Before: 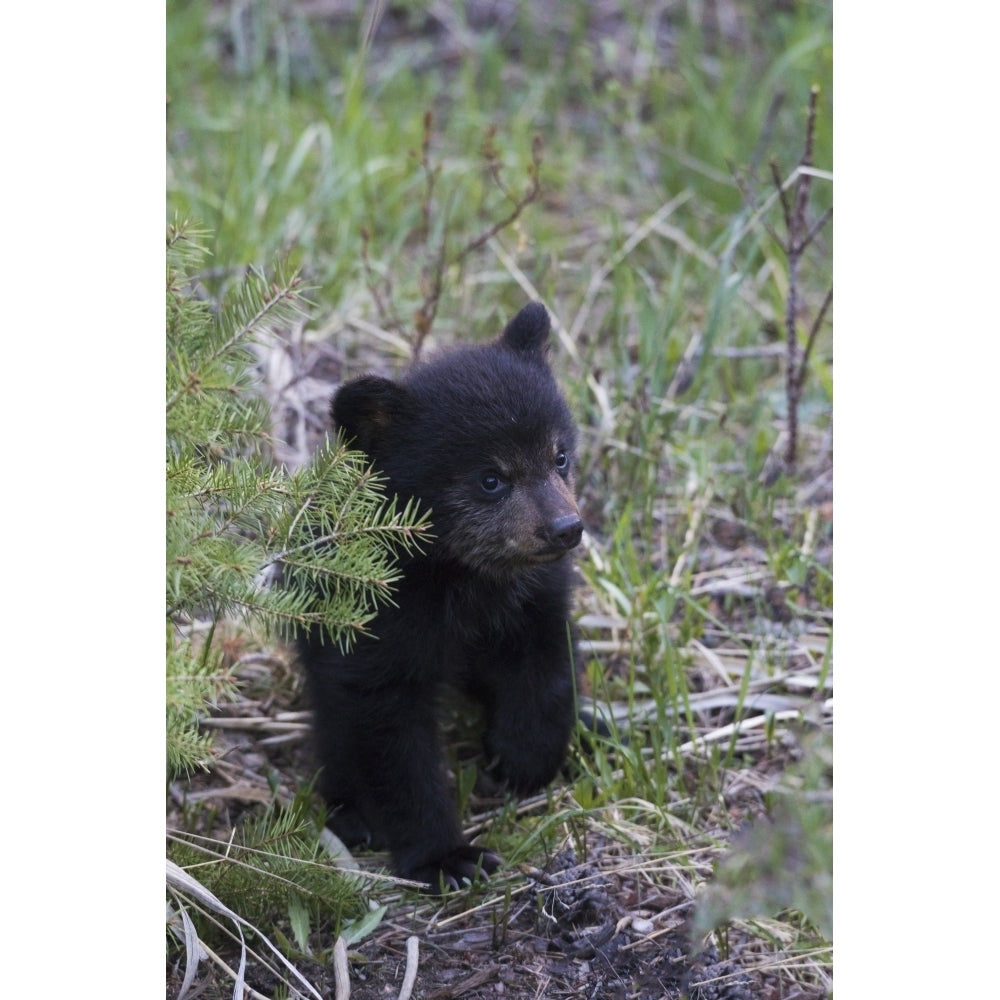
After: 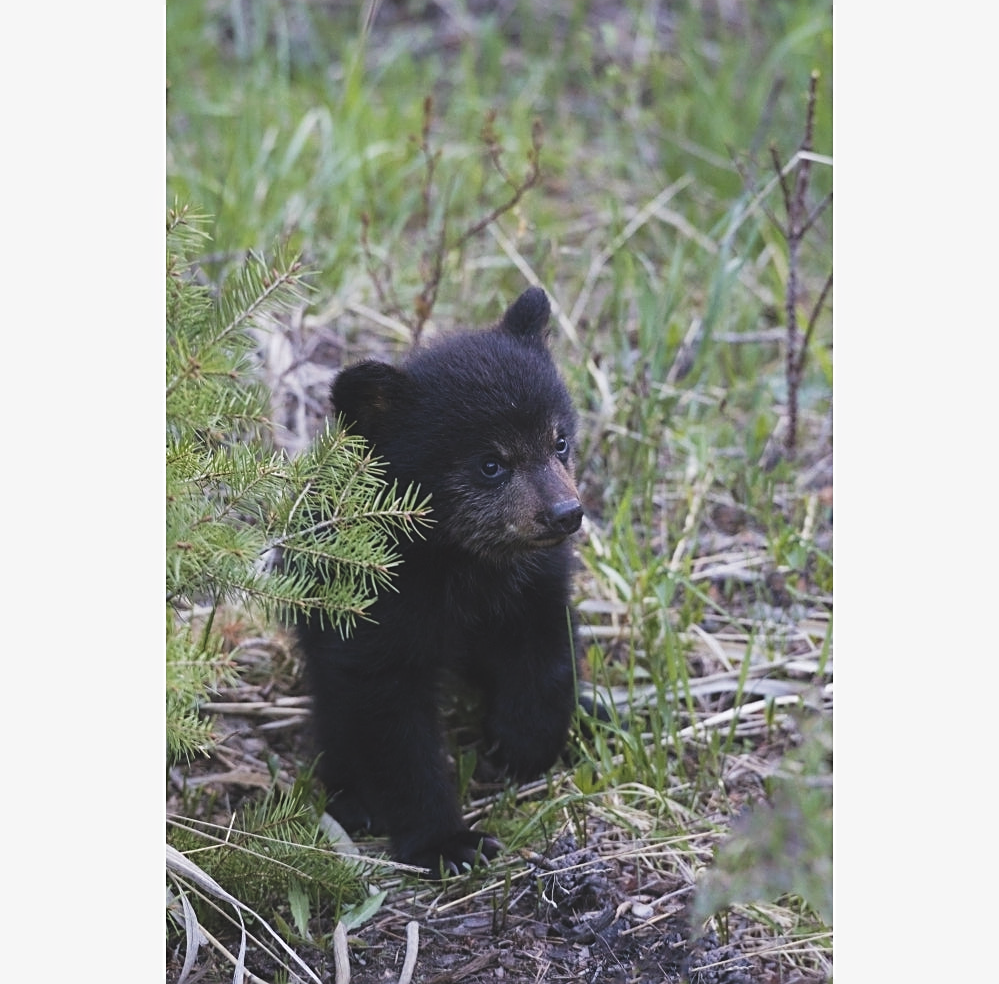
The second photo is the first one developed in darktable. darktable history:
exposure: black level correction -0.016, compensate exposure bias true, compensate highlight preservation false
crop: top 1.531%, right 0.003%
sharpen: on, module defaults
tone equalizer: on, module defaults
shadows and highlights: shadows -20.64, white point adjustment -2.05, highlights -34.98
tone curve: curves: ch0 [(0, 0.036) (0.119, 0.115) (0.466, 0.498) (0.715, 0.767) (0.817, 0.865) (1, 0.998)]; ch1 [(0, 0) (0.377, 0.416) (0.44, 0.461) (0.487, 0.49) (0.514, 0.517) (0.536, 0.577) (0.66, 0.724) (1, 1)]; ch2 [(0, 0) (0.38, 0.405) (0.463, 0.443) (0.492, 0.486) (0.526, 0.541) (0.578, 0.598) (0.653, 0.698) (1, 1)], preserve colors none
